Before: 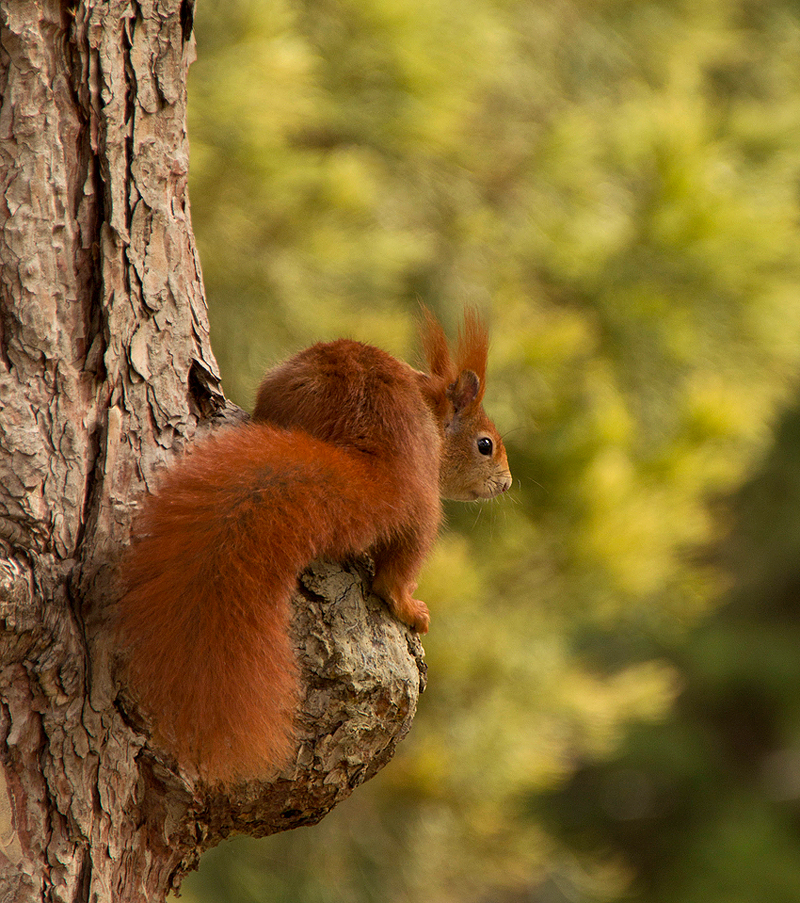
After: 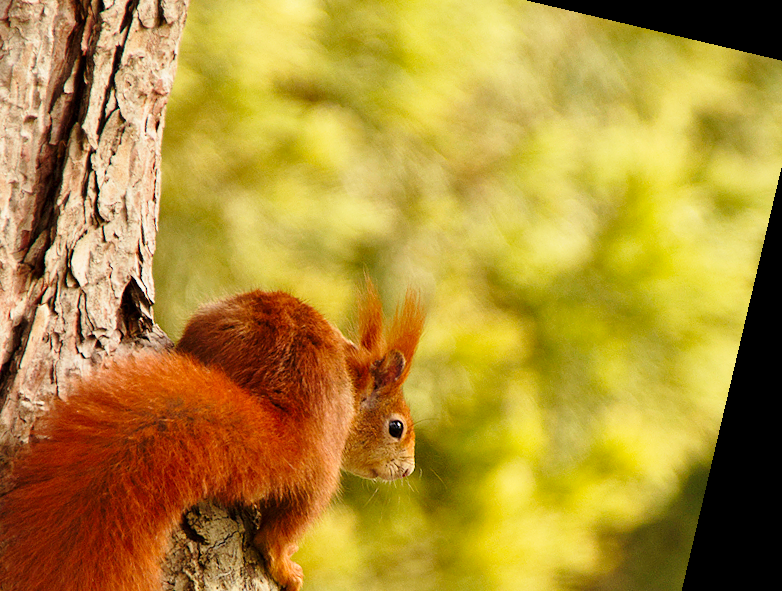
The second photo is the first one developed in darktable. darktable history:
rotate and perspective: rotation 13.27°, automatic cropping off
base curve: curves: ch0 [(0, 0) (0.028, 0.03) (0.121, 0.232) (0.46, 0.748) (0.859, 0.968) (1, 1)], preserve colors none
crop: left 18.38%, top 11.092%, right 2.134%, bottom 33.217%
